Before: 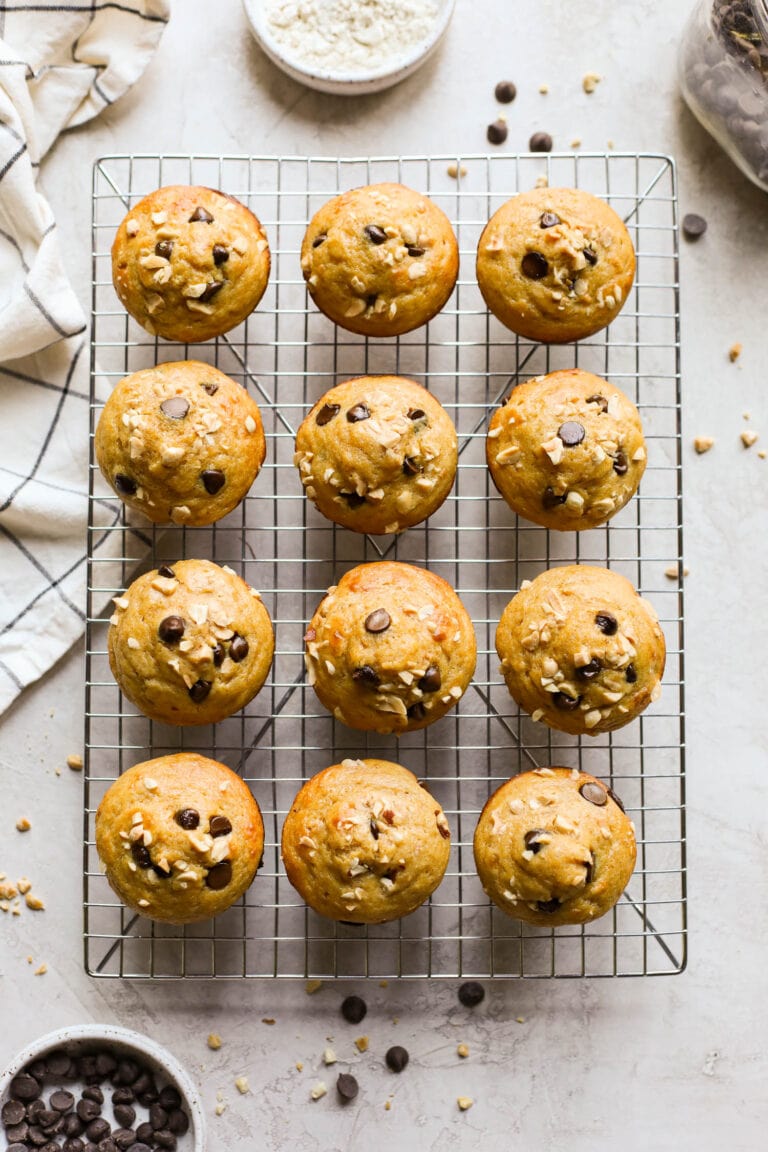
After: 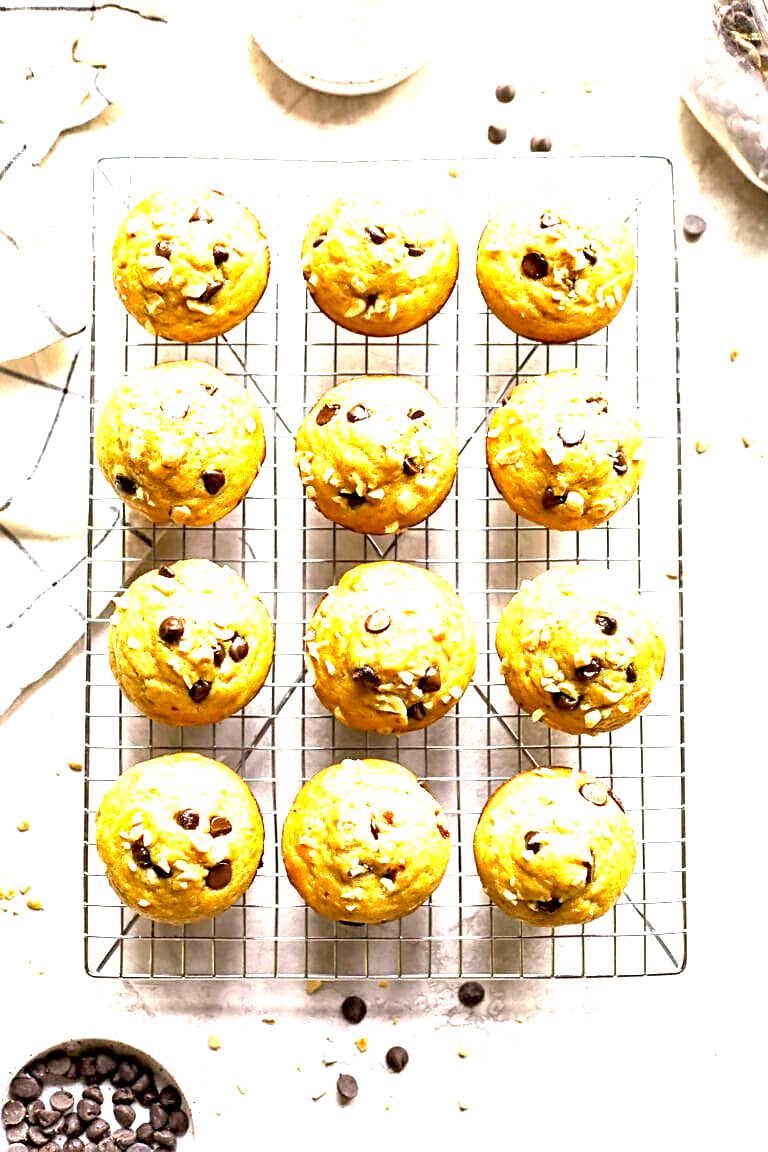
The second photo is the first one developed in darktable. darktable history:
sharpen: on, module defaults
exposure: black level correction 0.005, exposure 2.069 EV, compensate highlight preservation false
